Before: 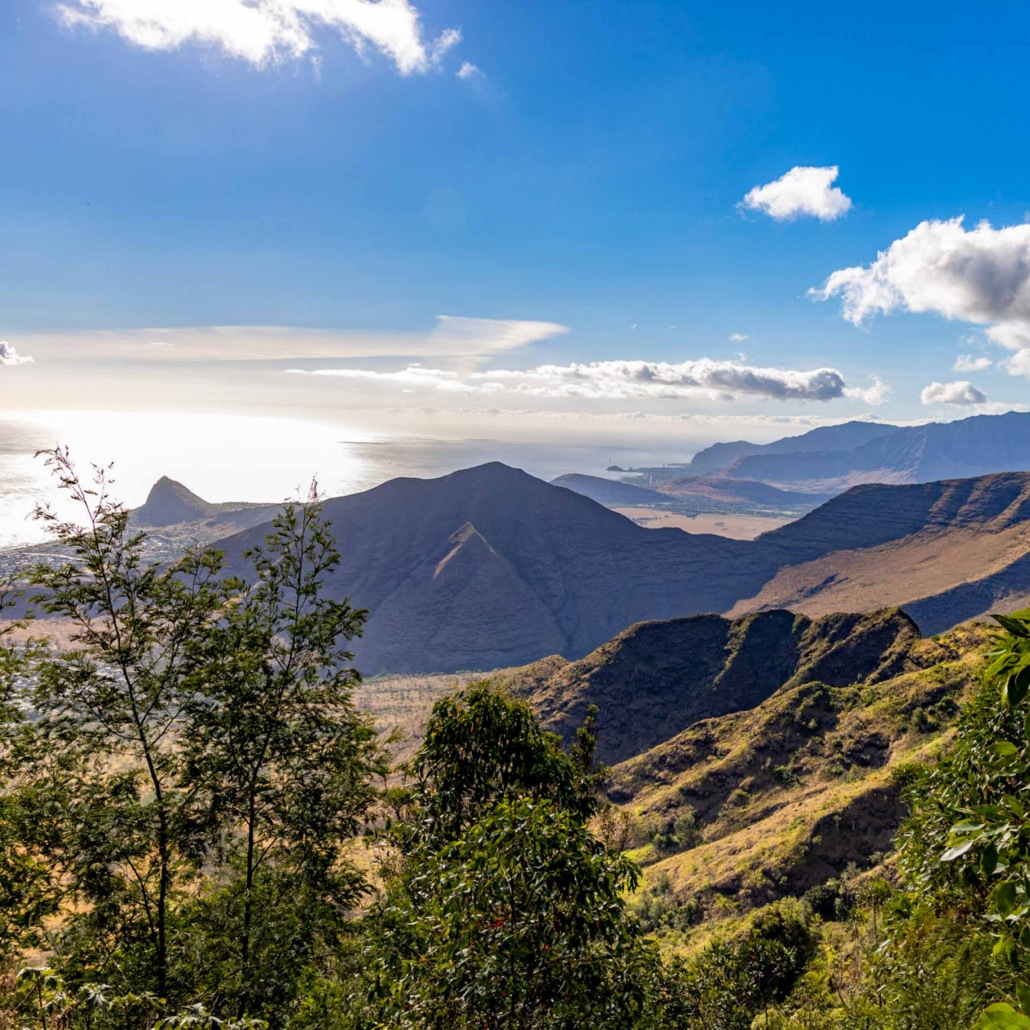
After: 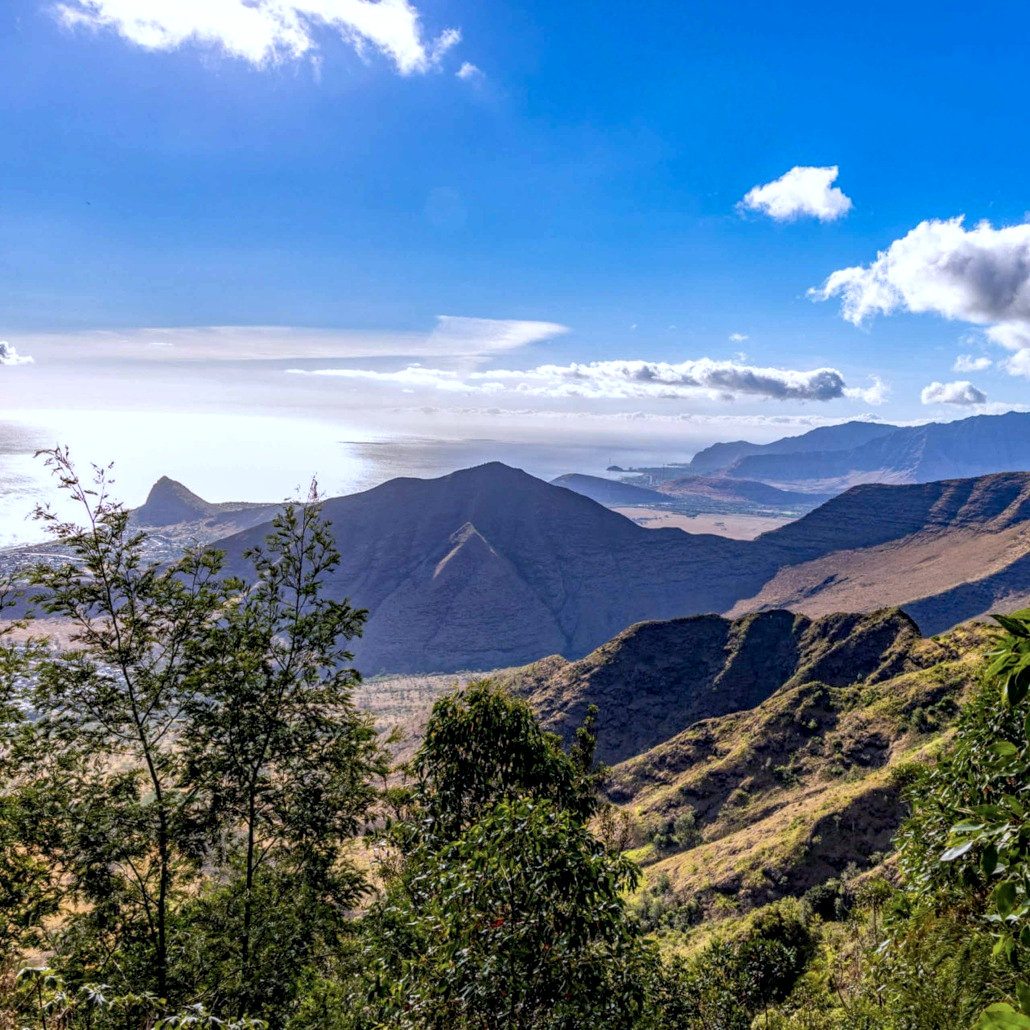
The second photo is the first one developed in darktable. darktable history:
local contrast: on, module defaults
color calibration: illuminant as shot in camera, x 0.37, y 0.382, temperature 4313.32 K
